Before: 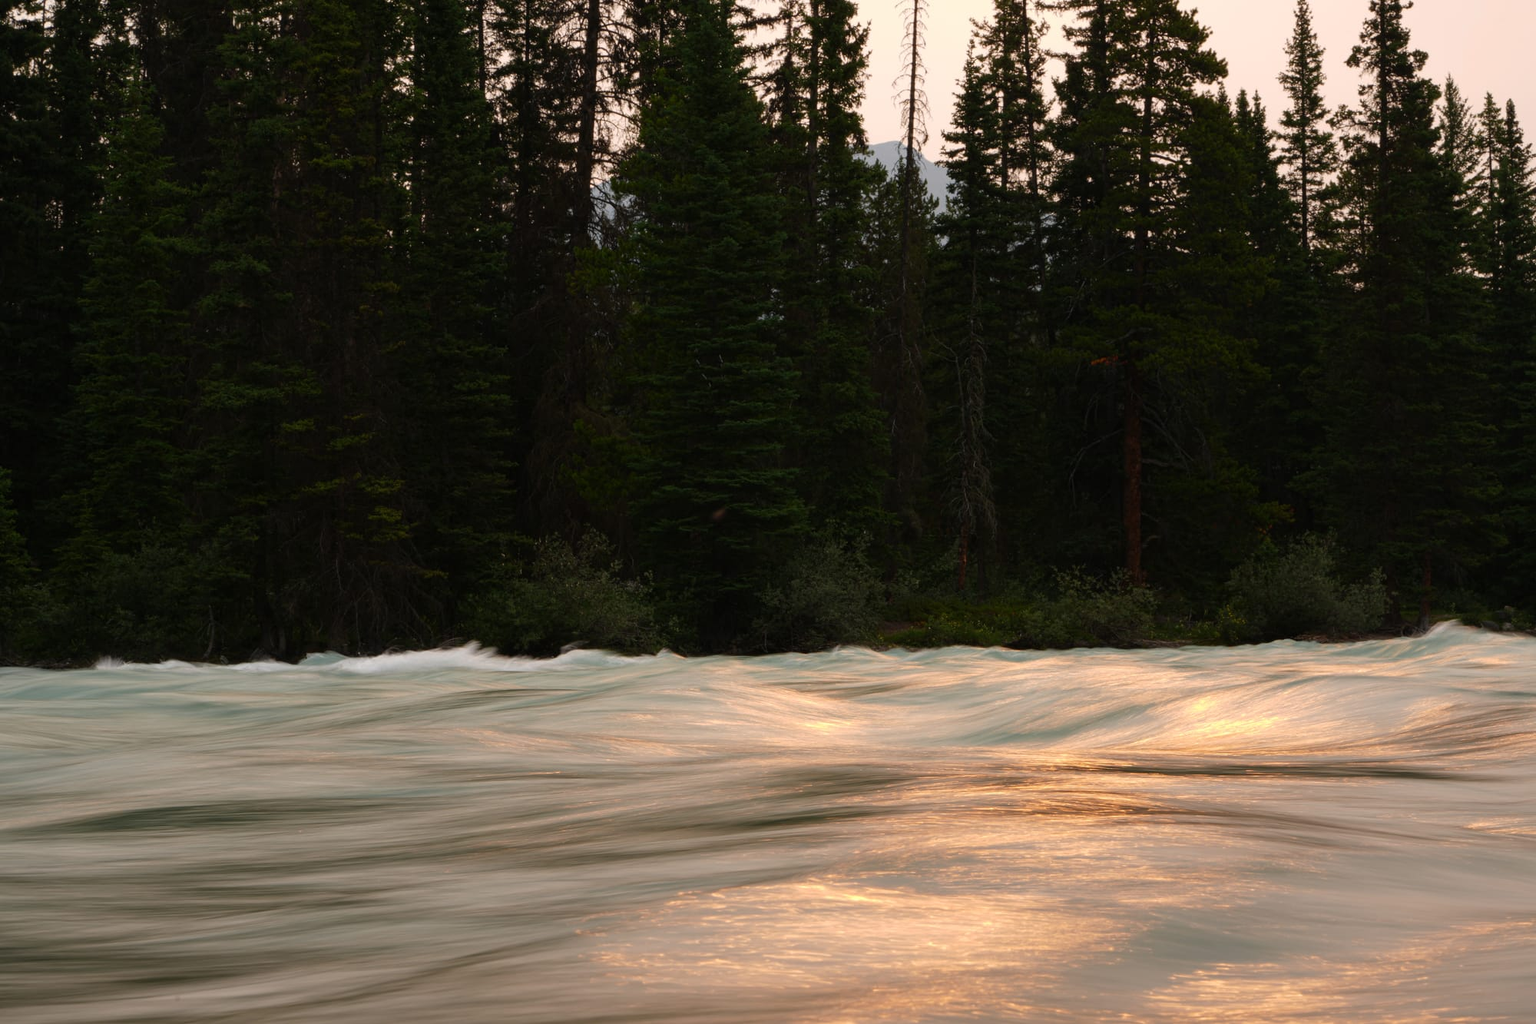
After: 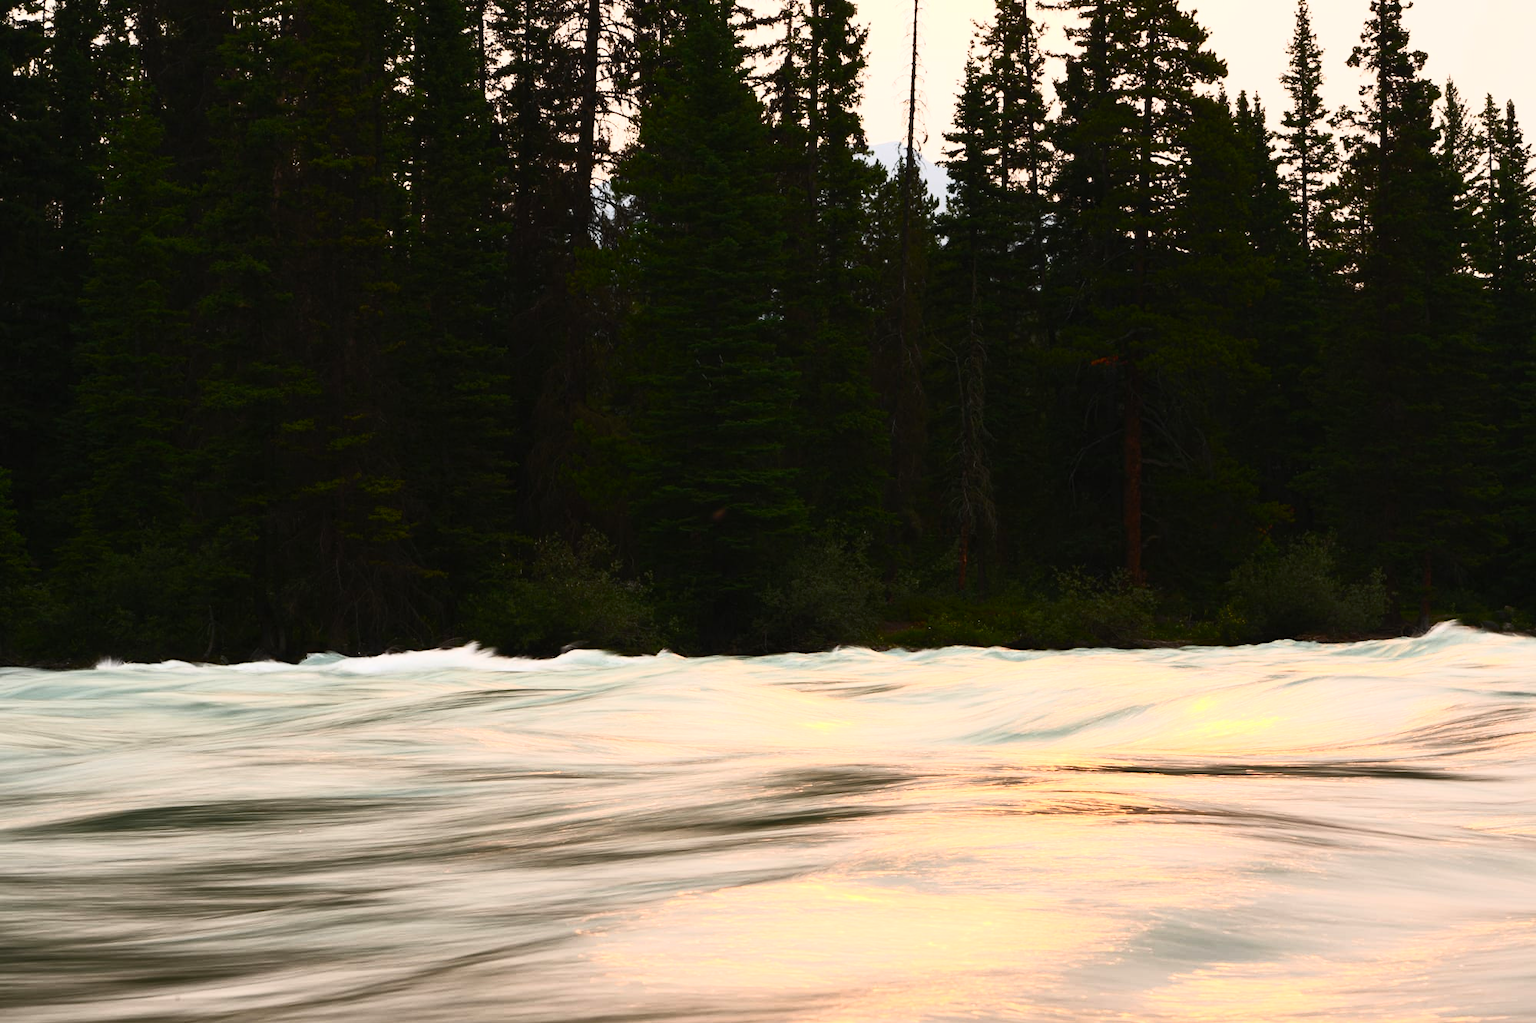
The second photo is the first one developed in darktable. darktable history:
contrast brightness saturation: contrast 0.609, brightness 0.346, saturation 0.15
color correction: highlights a* 0.022, highlights b* -0.416
